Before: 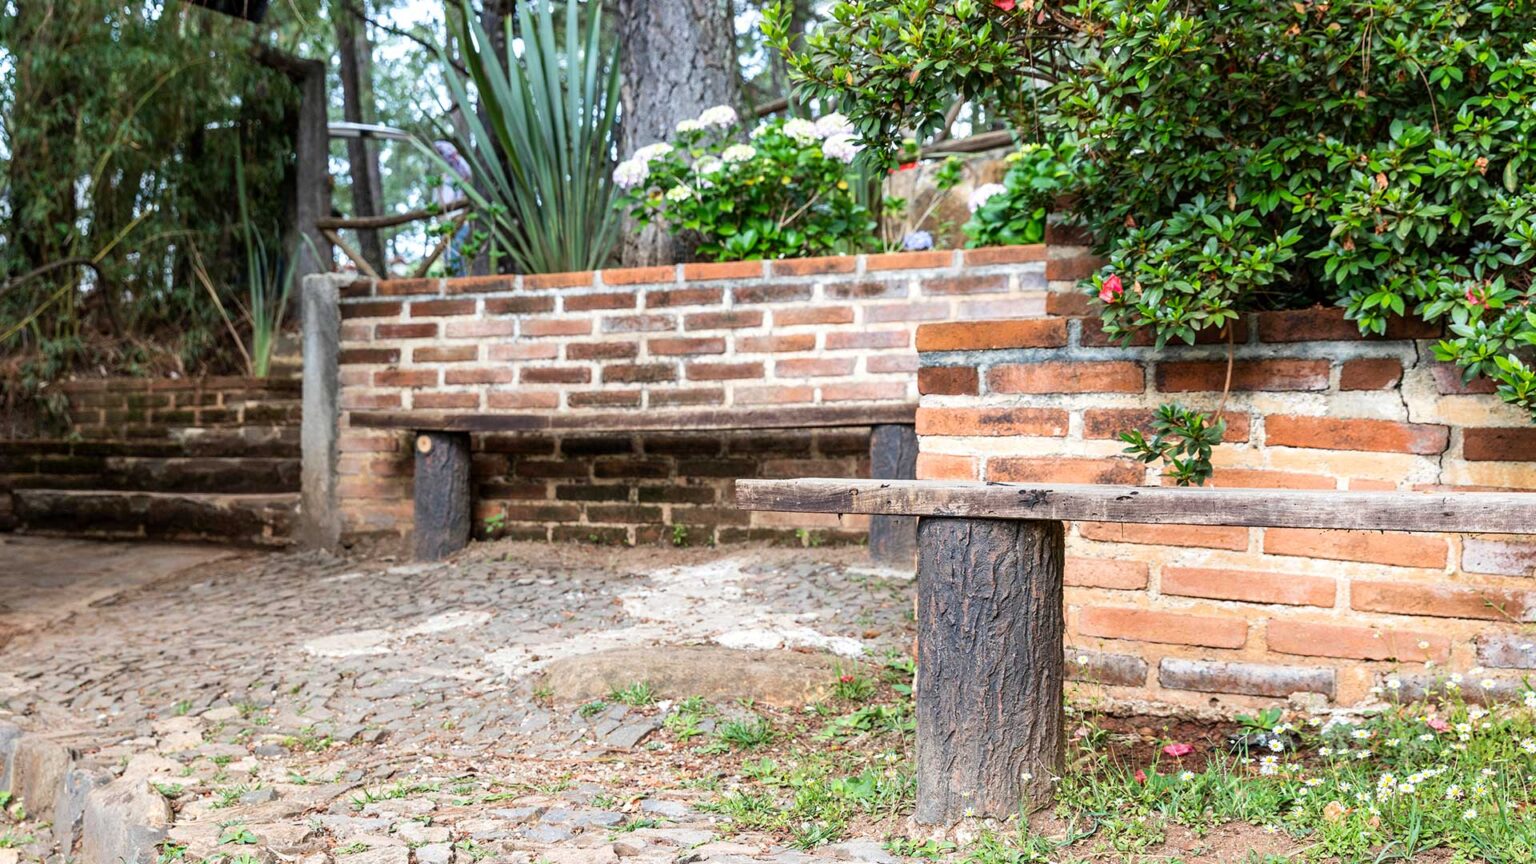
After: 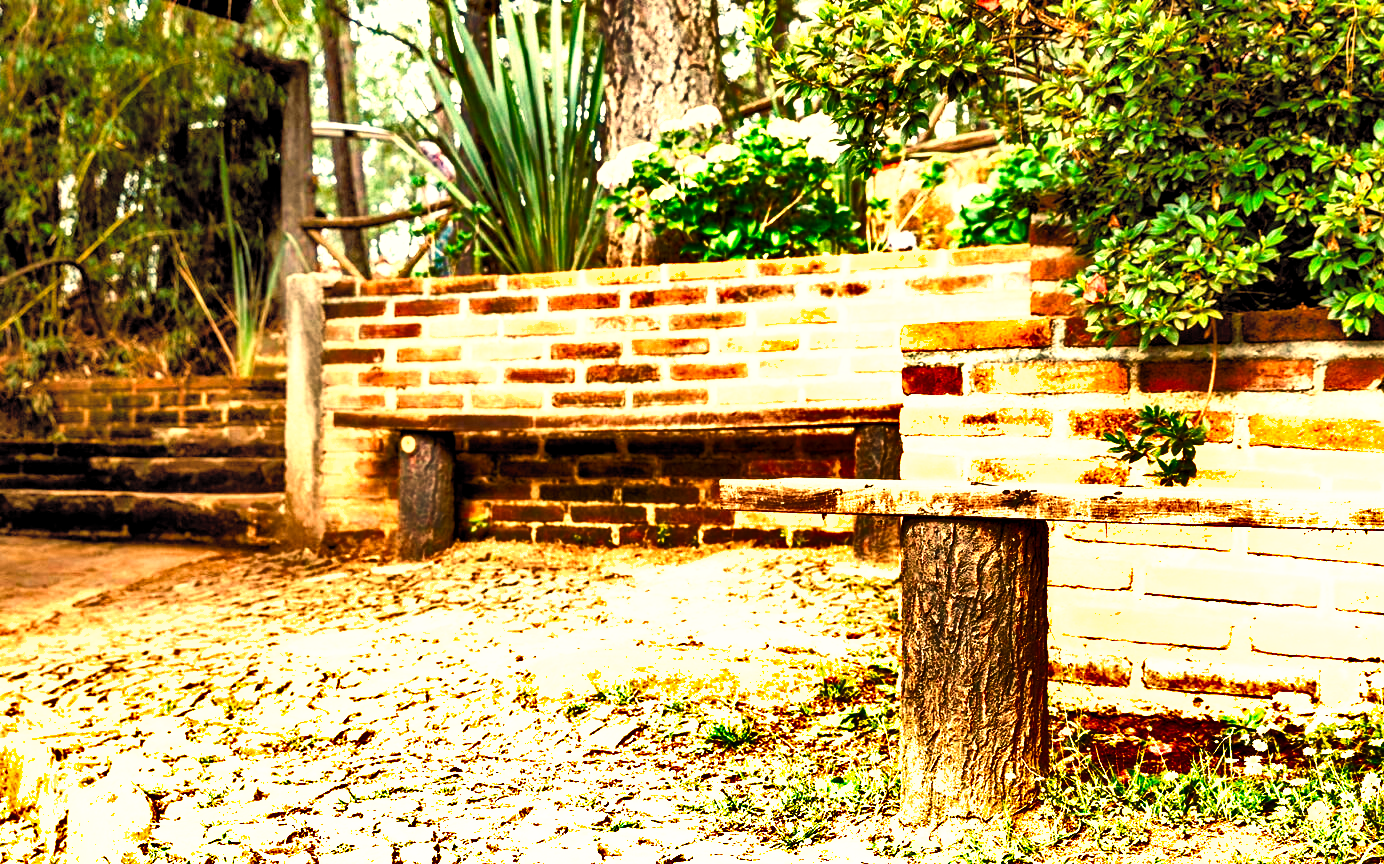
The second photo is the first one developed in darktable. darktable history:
shadows and highlights: shadows 20.91, highlights -82.73, soften with gaussian
contrast brightness saturation: brightness 0.28
color balance rgb: shadows lift › luminance -7.7%, shadows lift › chroma 2.13%, shadows lift › hue 200.79°, power › luminance -7.77%, power › chroma 2.27%, power › hue 220.69°, highlights gain › luminance 15.15%, highlights gain › chroma 4%, highlights gain › hue 209.35°, global offset › luminance -0.21%, global offset › chroma 0.27%, perceptual saturation grading › global saturation 24.42%, perceptual saturation grading › highlights -24.42%, perceptual saturation grading › mid-tones 24.42%, perceptual saturation grading › shadows 40%, perceptual brilliance grading › global brilliance -5%, perceptual brilliance grading › highlights 24.42%, perceptual brilliance grading › mid-tones 7%, perceptual brilliance grading › shadows -5%
tone curve: curves: ch0 [(0, 0) (0.003, 0.002) (0.011, 0.006) (0.025, 0.014) (0.044, 0.025) (0.069, 0.039) (0.1, 0.056) (0.136, 0.086) (0.177, 0.129) (0.224, 0.183) (0.277, 0.247) (0.335, 0.318) (0.399, 0.395) (0.468, 0.48) (0.543, 0.571) (0.623, 0.668) (0.709, 0.773) (0.801, 0.873) (0.898, 0.978) (1, 1)], preserve colors none
white balance: red 1.467, blue 0.684
crop and rotate: left 1.088%, right 8.807%
